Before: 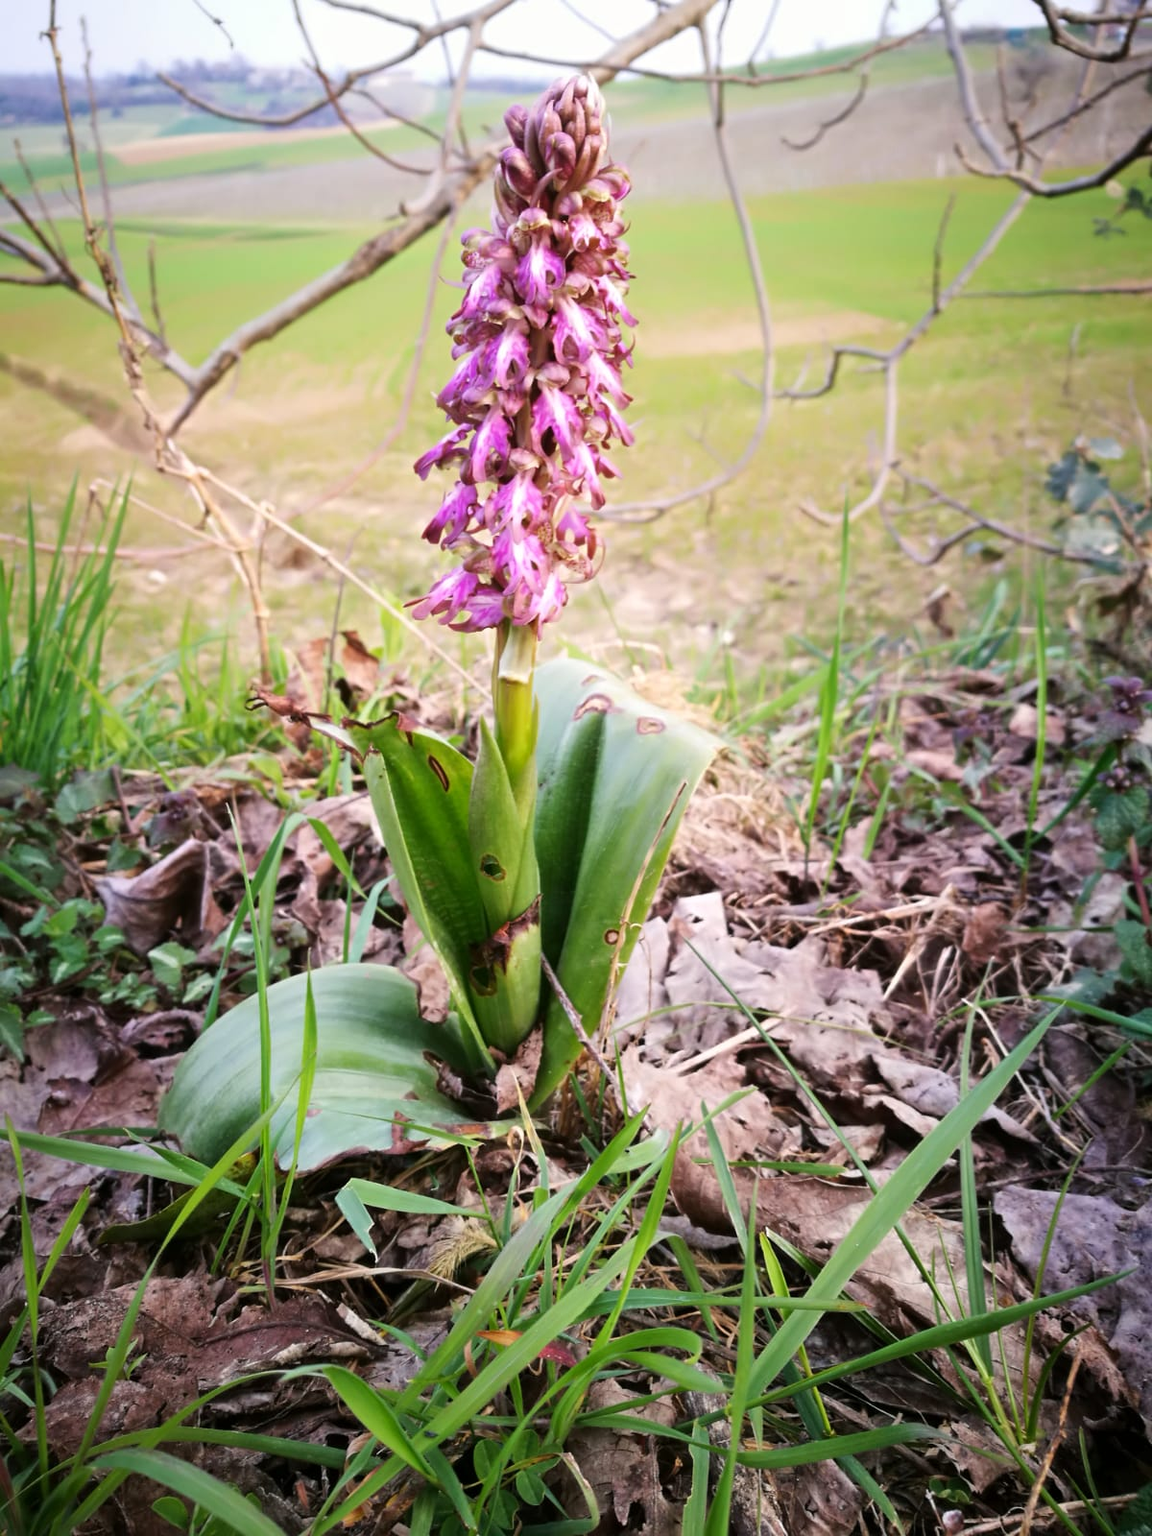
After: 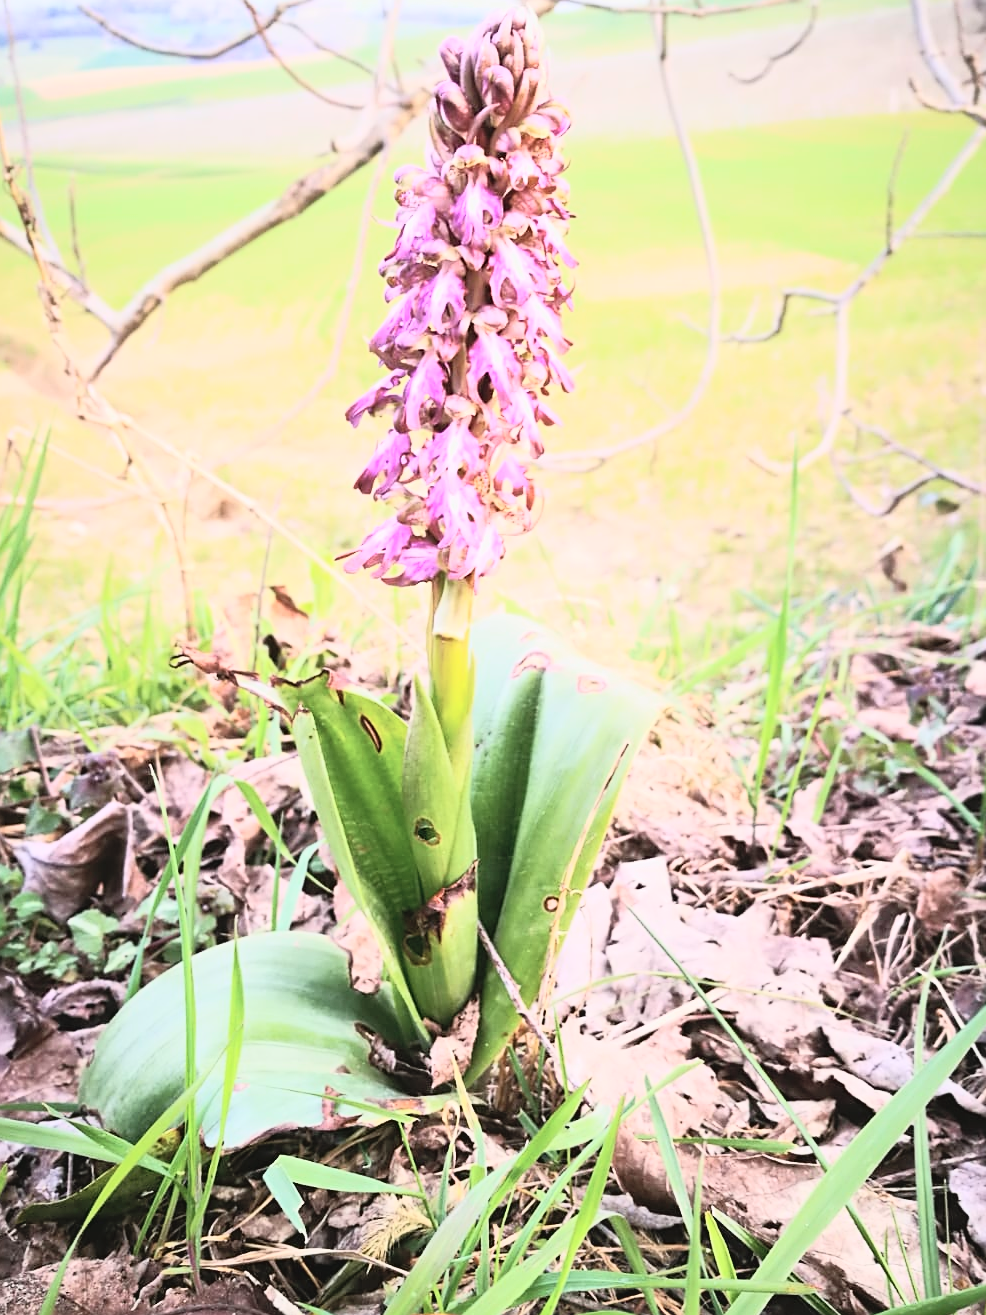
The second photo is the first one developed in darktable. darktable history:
sharpen: on, module defaults
tone curve: curves: ch0 [(0, 0.052) (0.207, 0.35) (0.392, 0.592) (0.54, 0.803) (0.725, 0.922) (0.99, 0.974)], color space Lab, independent channels, preserve colors none
crop and rotate: left 7.196%, top 4.574%, right 10.605%, bottom 13.178%
